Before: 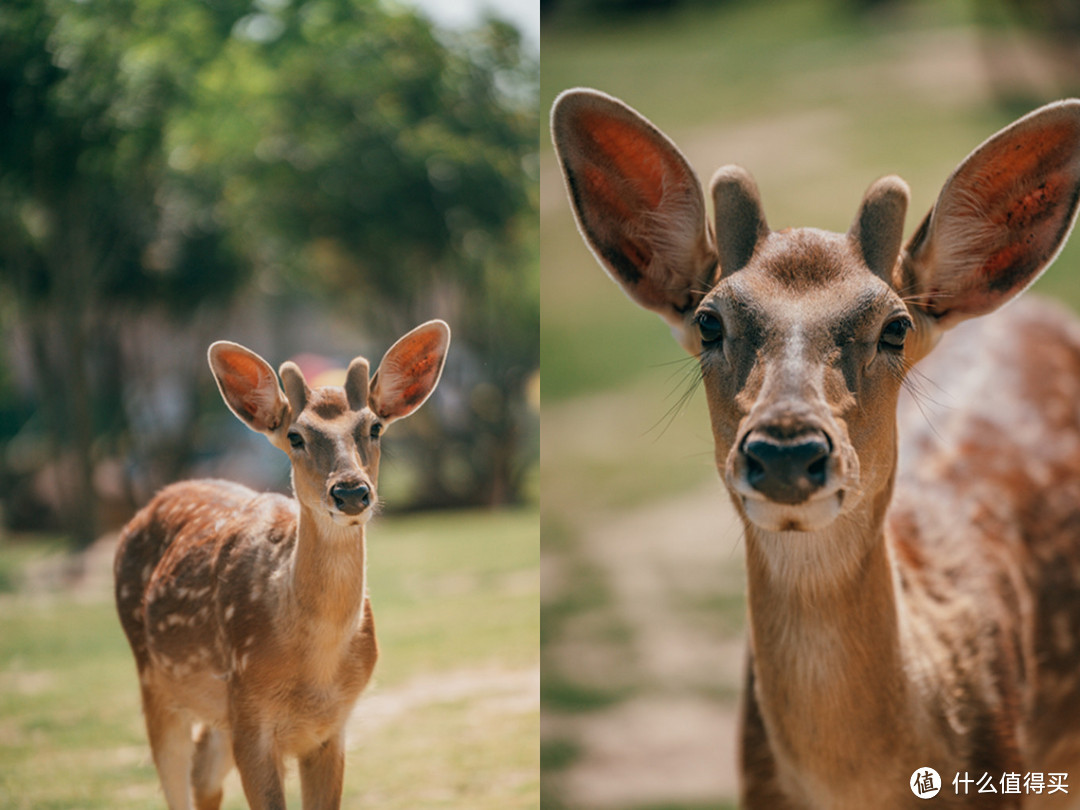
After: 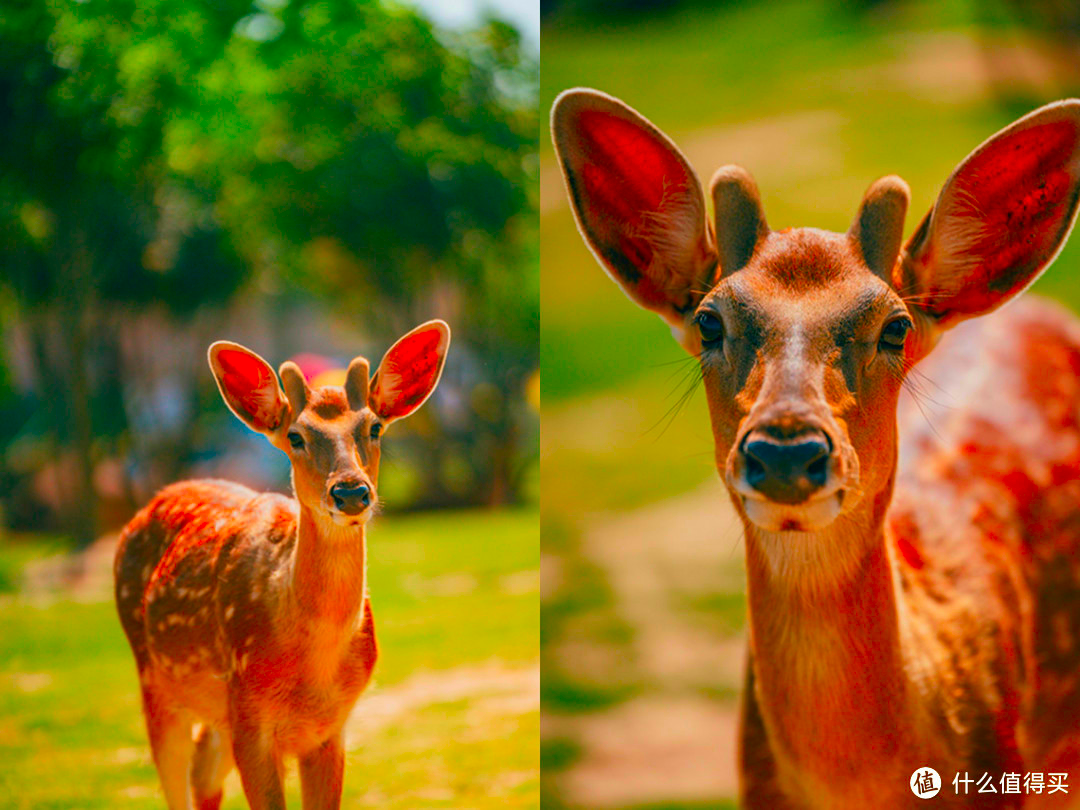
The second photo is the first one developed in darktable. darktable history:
color correction: highlights b* -0.008, saturation 2.97
